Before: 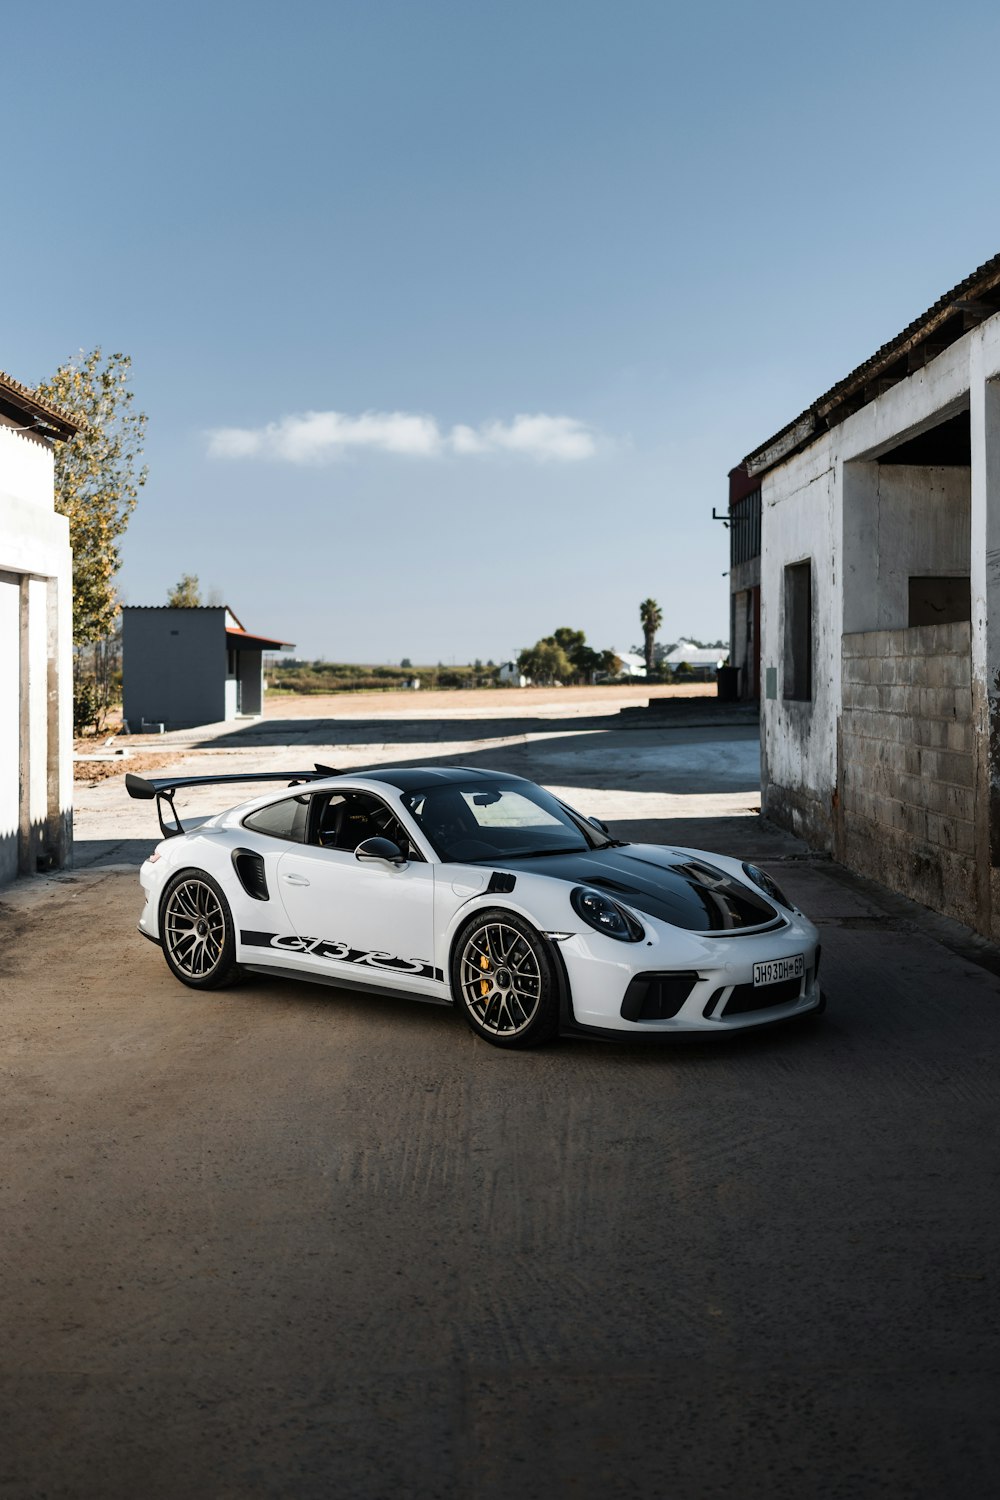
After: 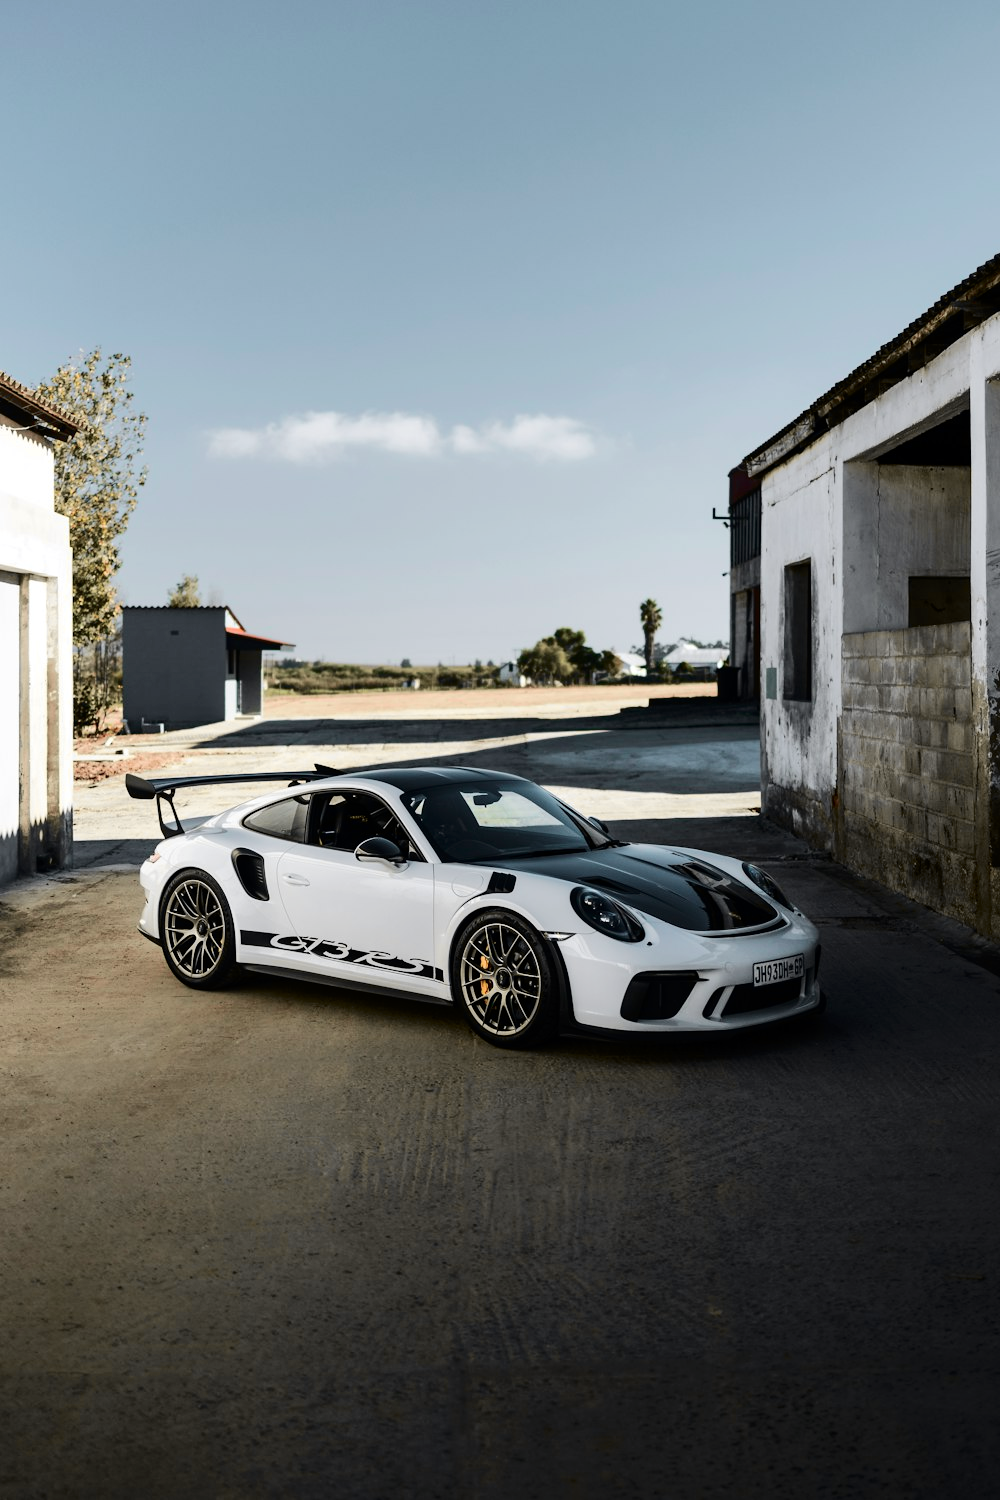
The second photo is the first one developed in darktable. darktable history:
tone curve: curves: ch0 [(0.003, 0) (0.066, 0.031) (0.163, 0.112) (0.264, 0.238) (0.395, 0.408) (0.517, 0.56) (0.684, 0.734) (0.791, 0.814) (1, 1)]; ch1 [(0, 0) (0.164, 0.115) (0.337, 0.332) (0.39, 0.398) (0.464, 0.461) (0.501, 0.5) (0.507, 0.5) (0.534, 0.532) (0.577, 0.59) (0.652, 0.681) (0.733, 0.749) (0.811, 0.796) (1, 1)]; ch2 [(0, 0) (0.337, 0.382) (0.464, 0.476) (0.501, 0.5) (0.527, 0.54) (0.551, 0.565) (0.6, 0.59) (0.687, 0.675) (1, 1)], color space Lab, independent channels, preserve colors none
tone equalizer: edges refinement/feathering 500, mask exposure compensation -1.57 EV, preserve details no
